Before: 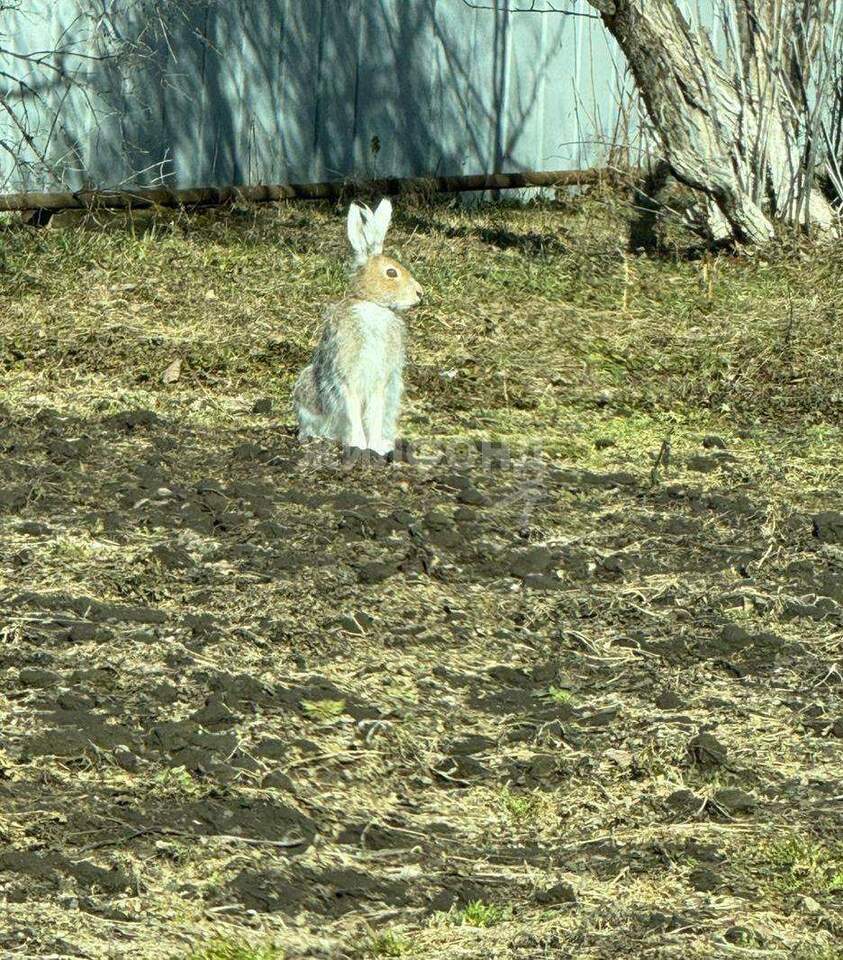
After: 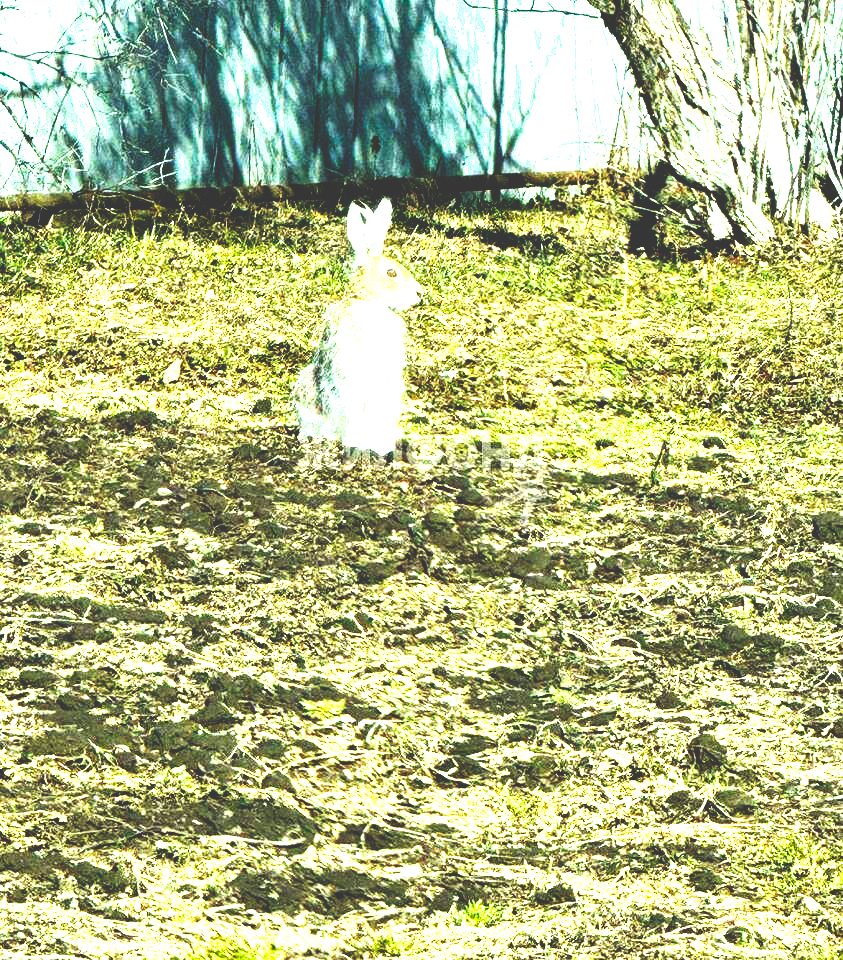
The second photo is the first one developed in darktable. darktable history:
base curve: curves: ch0 [(0, 0.036) (0.083, 0.04) (0.804, 1)], preserve colors none
exposure: black level correction 0, exposure 1.45 EV, compensate exposure bias true, compensate highlight preservation false
